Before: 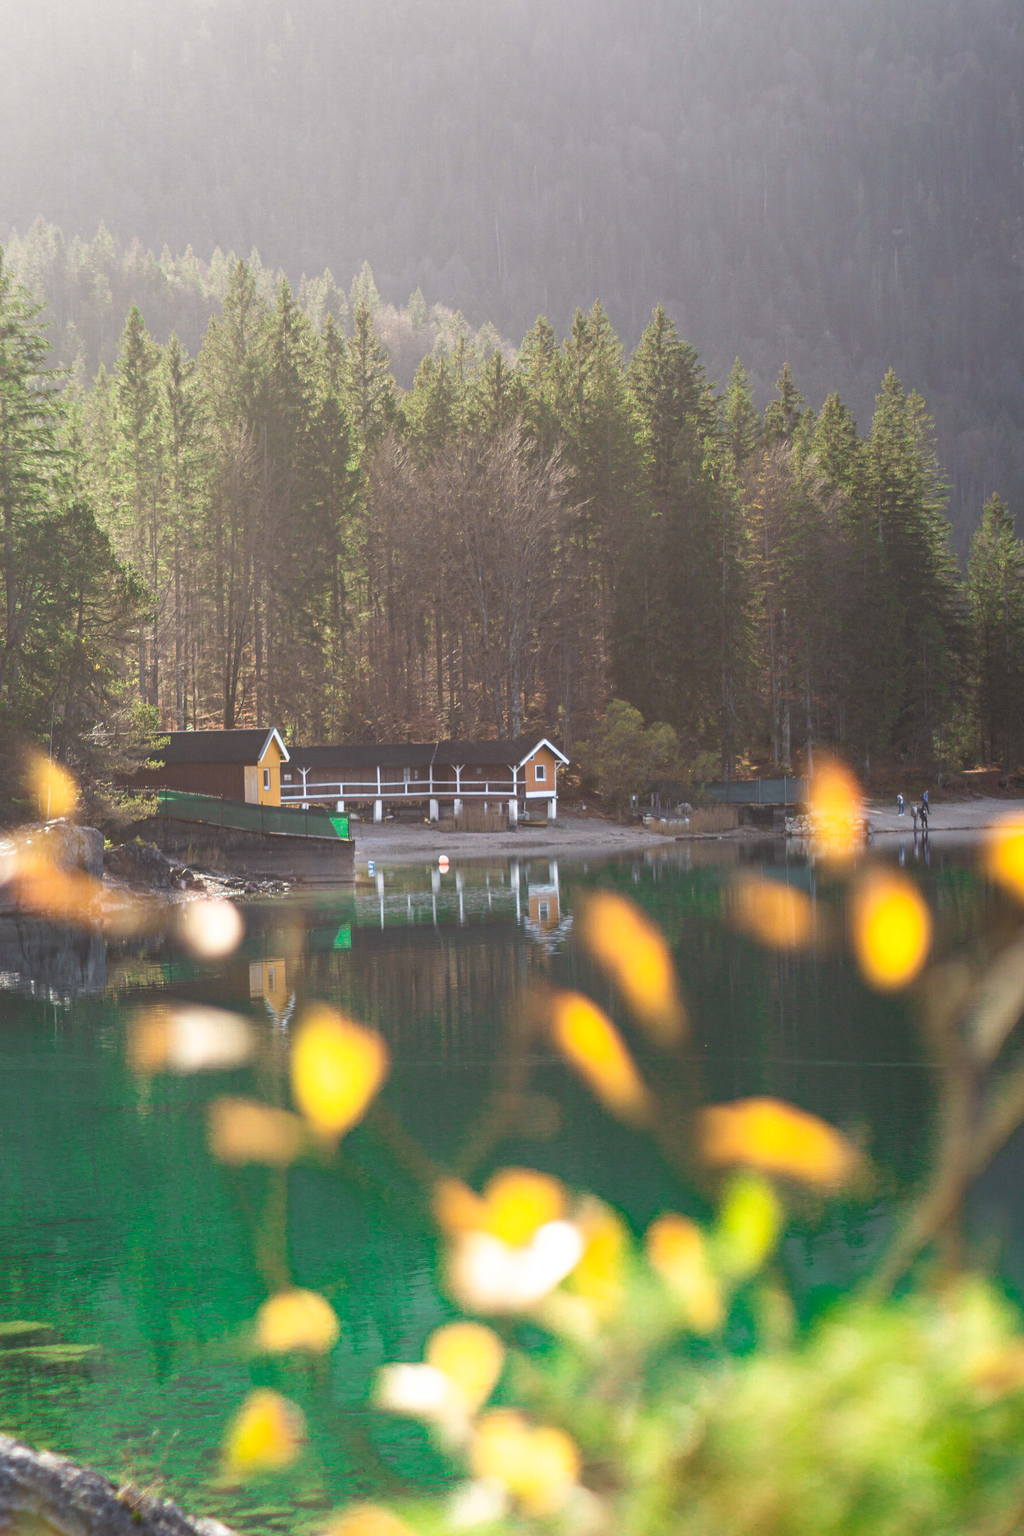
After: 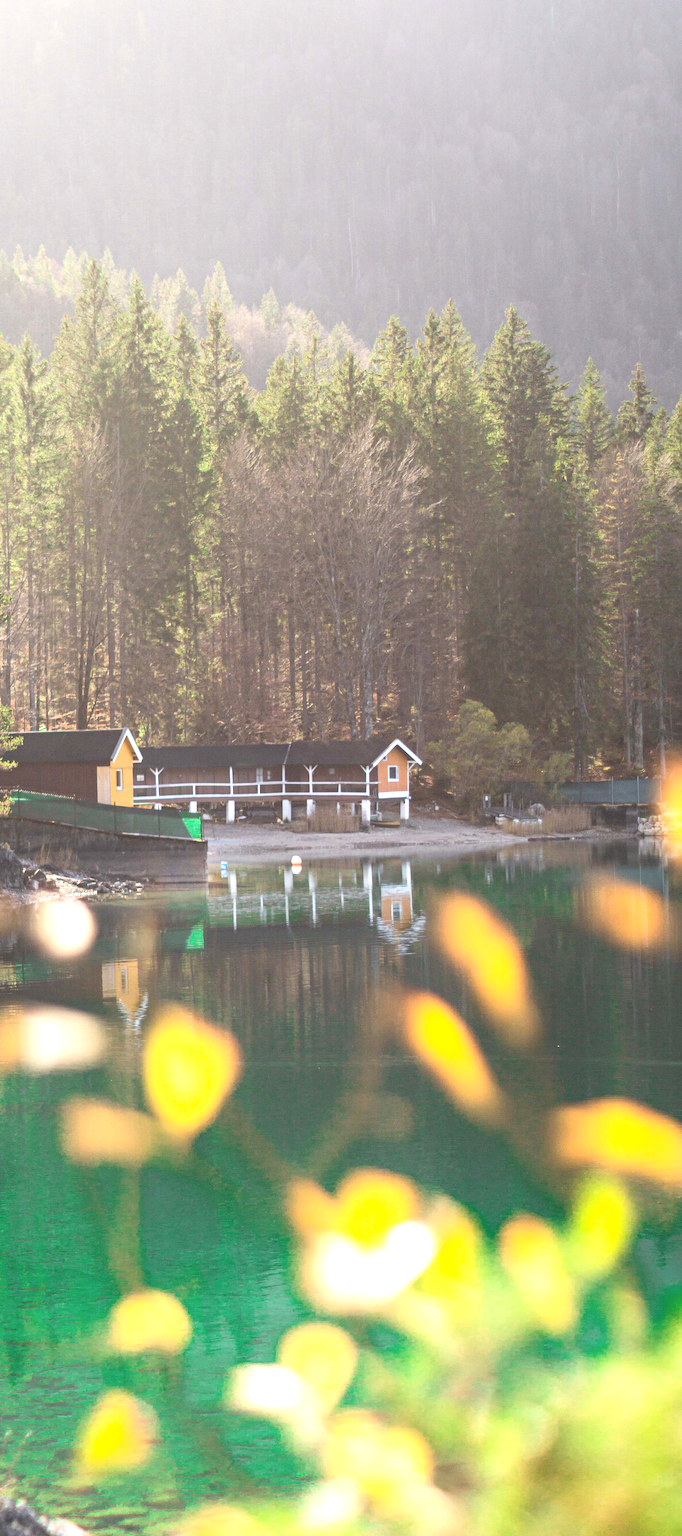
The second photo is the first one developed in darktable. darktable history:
contrast brightness saturation: contrast 0.15, brightness 0.05
crop and rotate: left 14.436%, right 18.898%
exposure: black level correction 0, exposure 0.5 EV, compensate exposure bias true, compensate highlight preservation false
